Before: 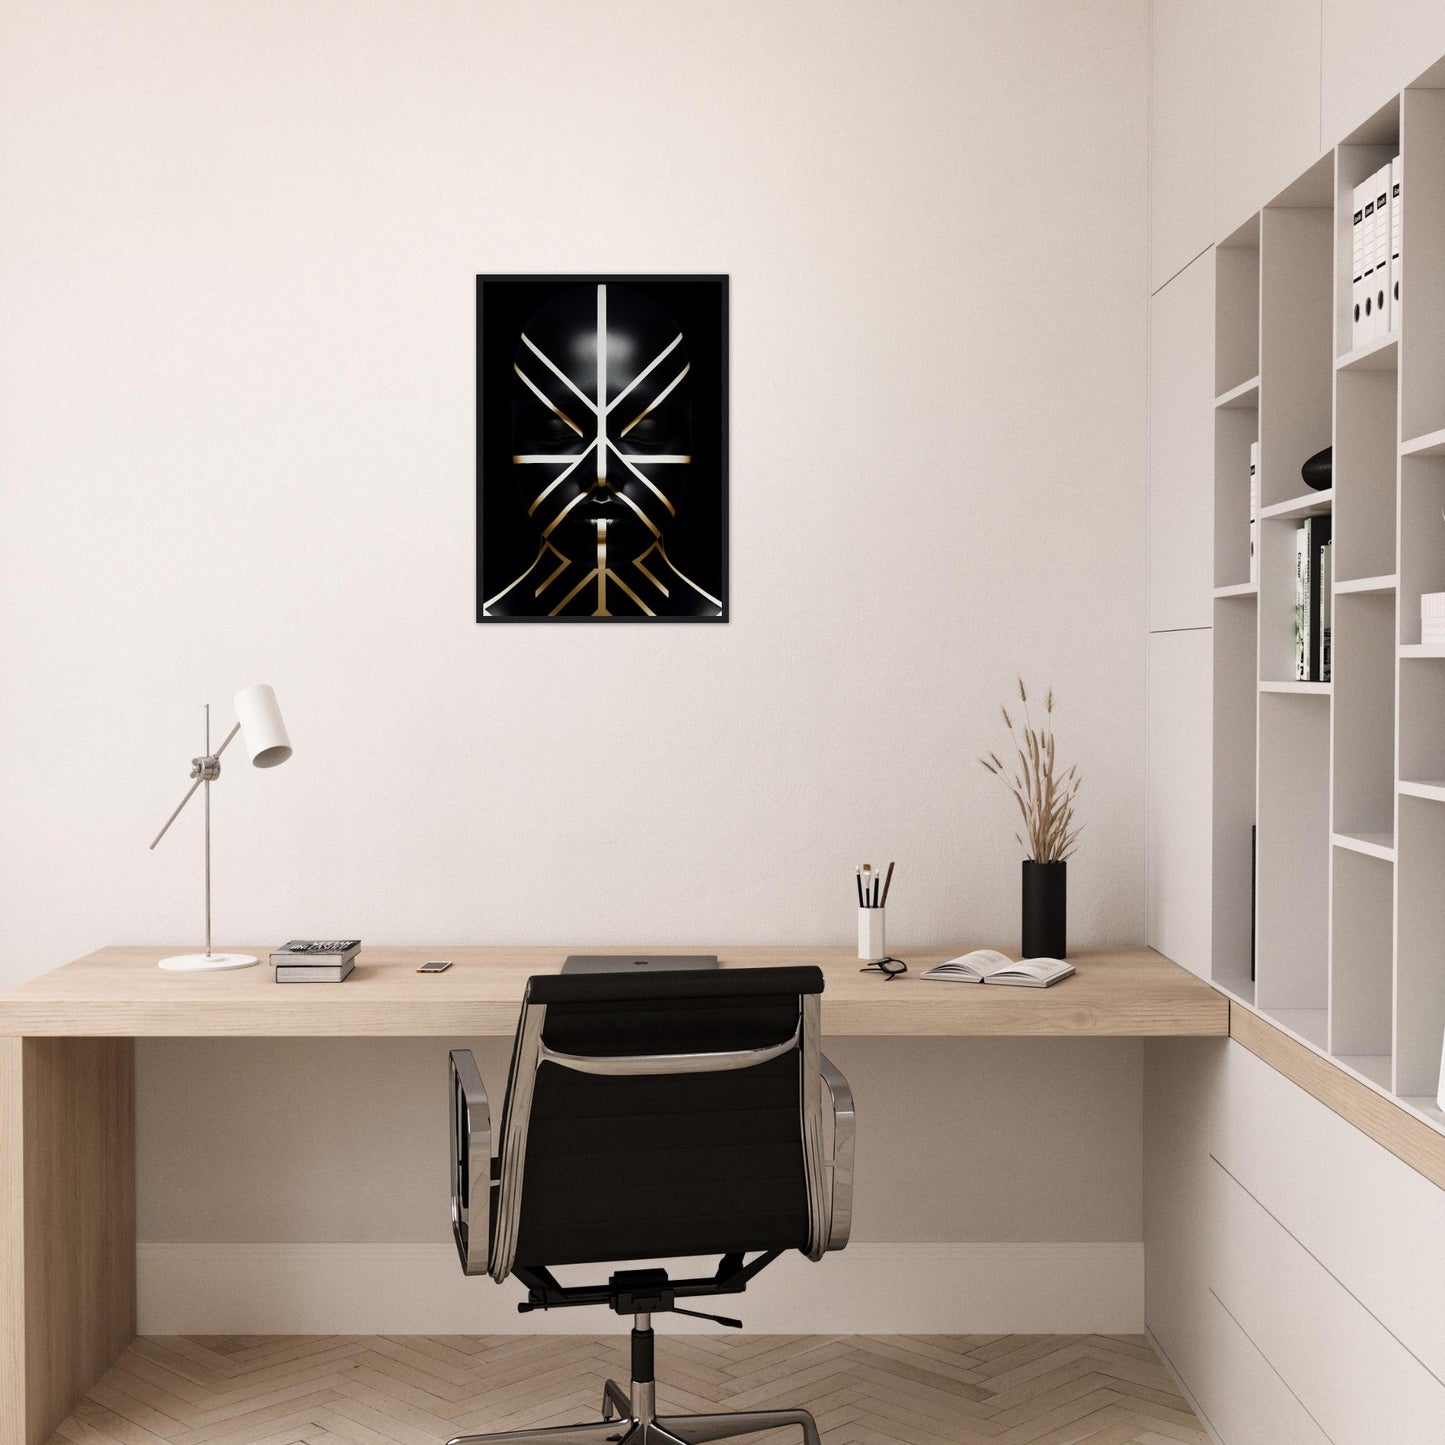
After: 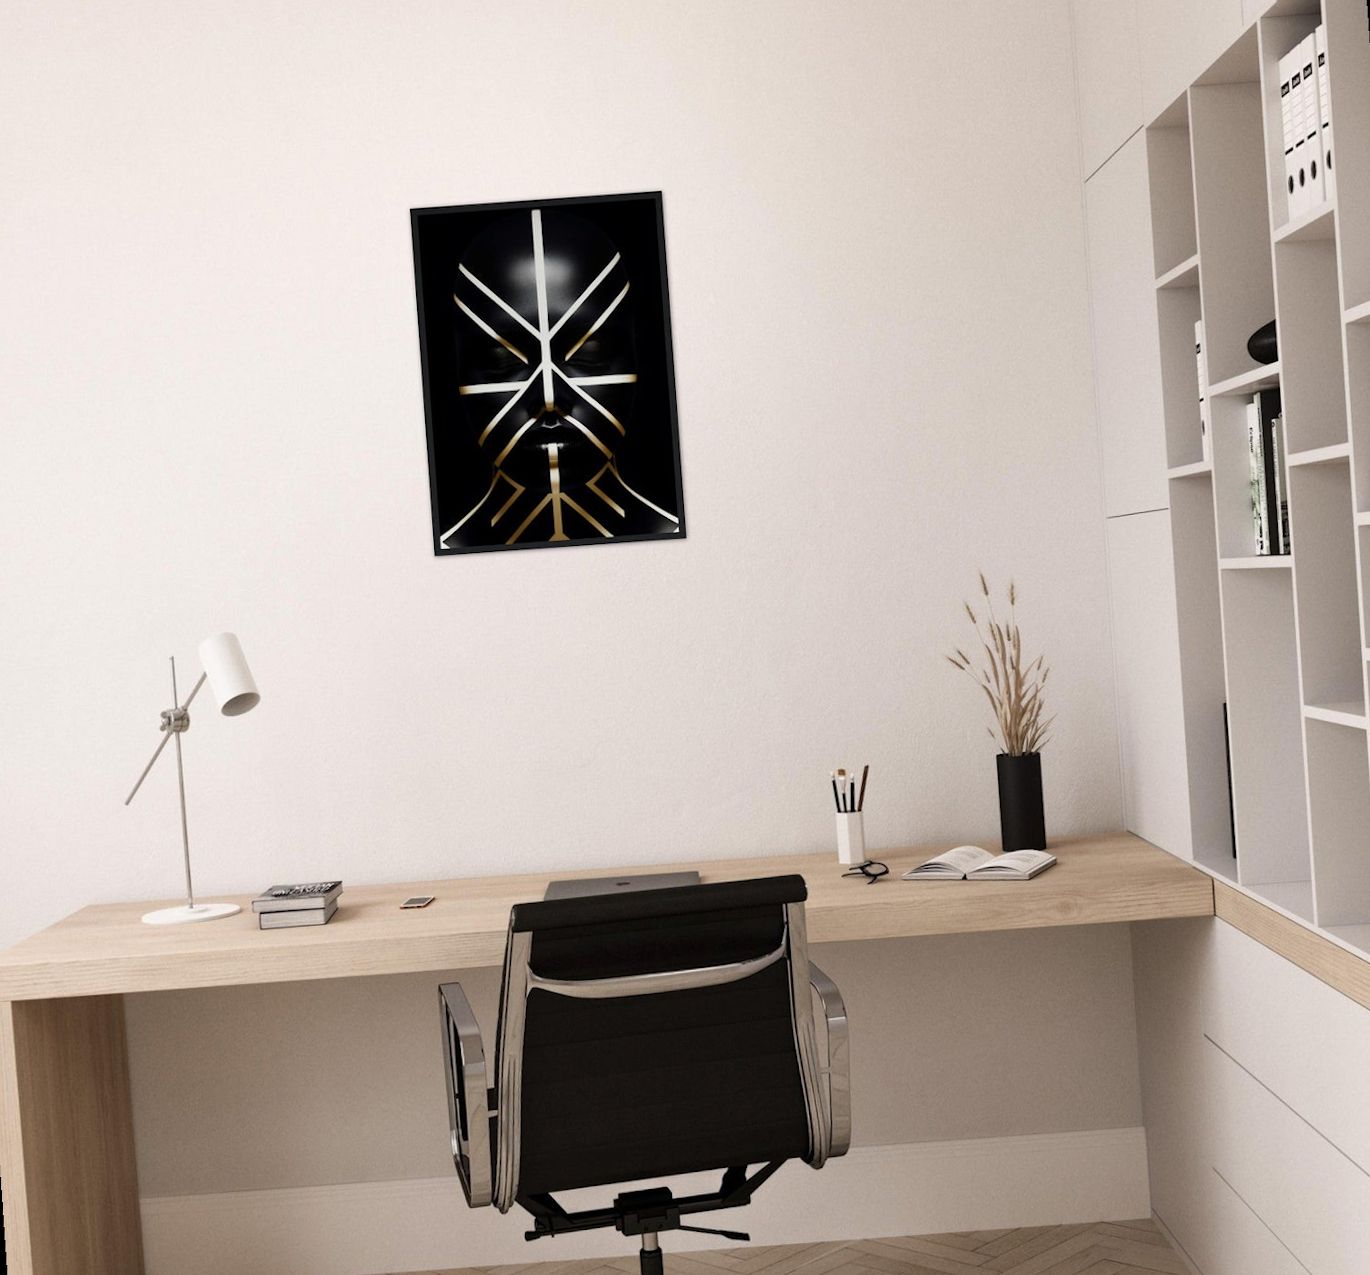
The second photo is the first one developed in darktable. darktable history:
rotate and perspective: rotation -4.57°, crop left 0.054, crop right 0.944, crop top 0.087, crop bottom 0.914
crop and rotate: angle -0.5°
